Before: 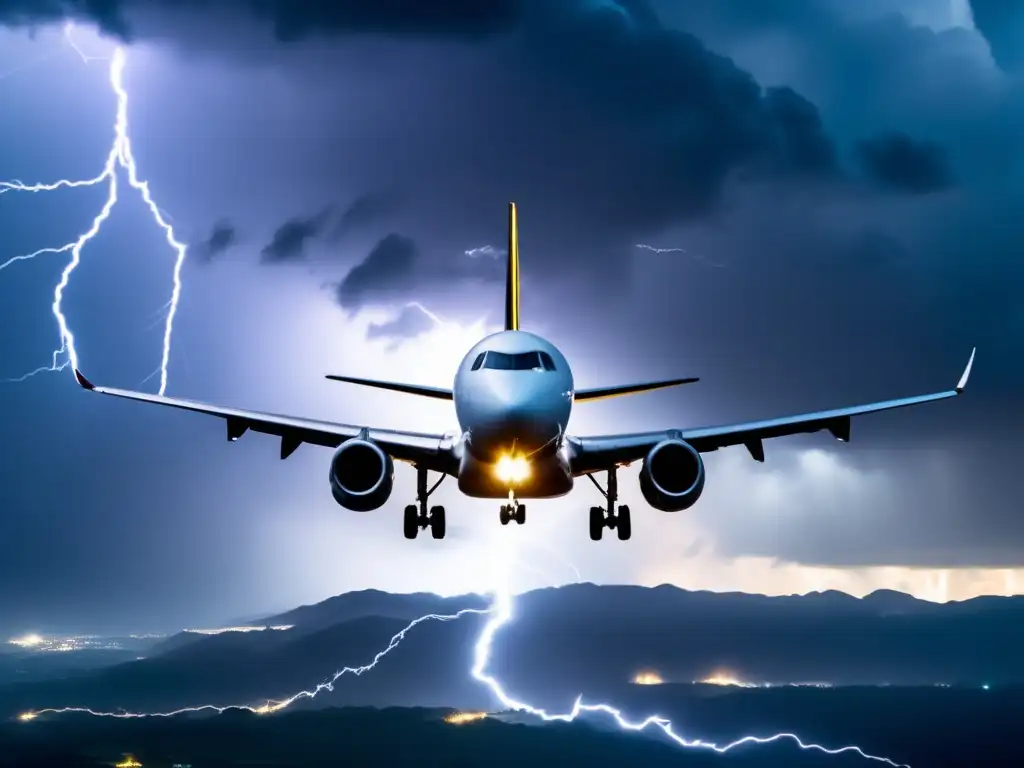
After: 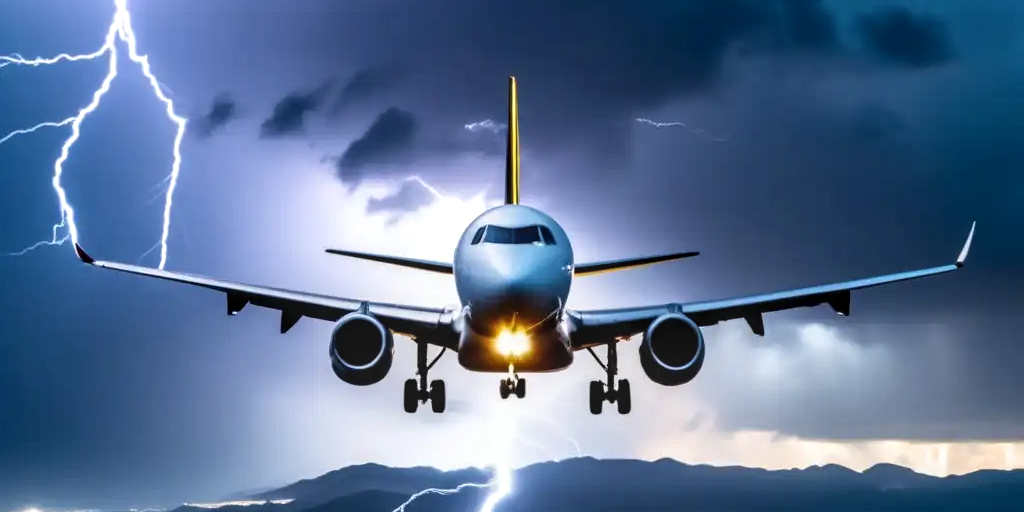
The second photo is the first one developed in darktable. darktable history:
local contrast: detail 130%
crop: top 16.514%, bottom 16.785%
